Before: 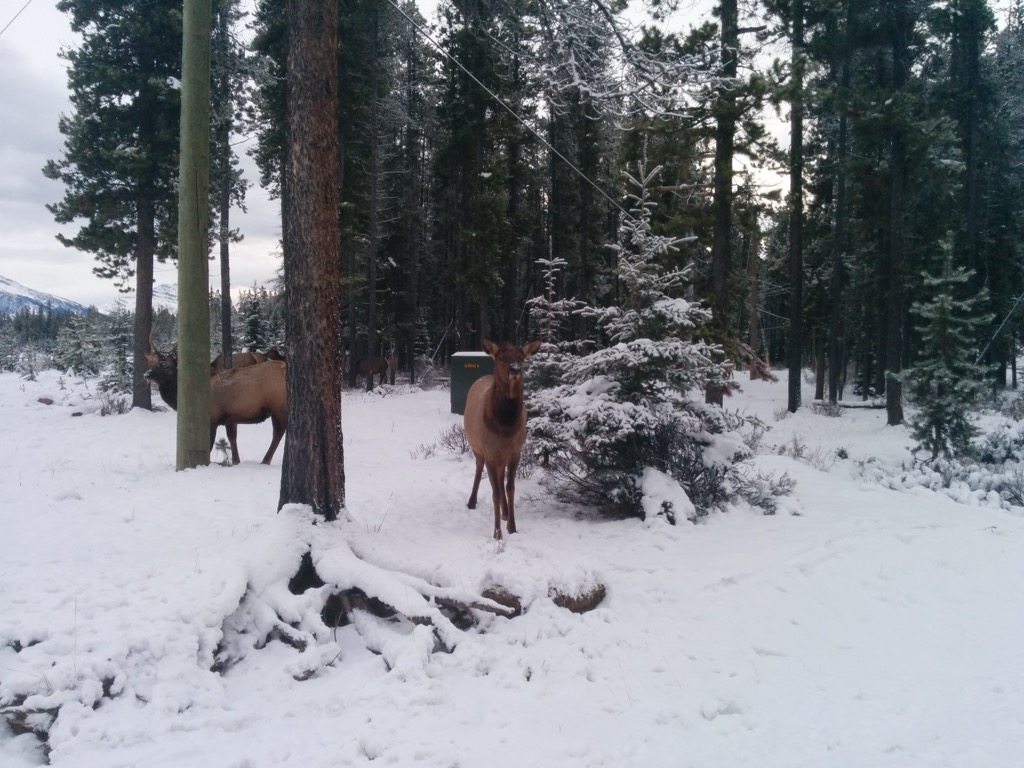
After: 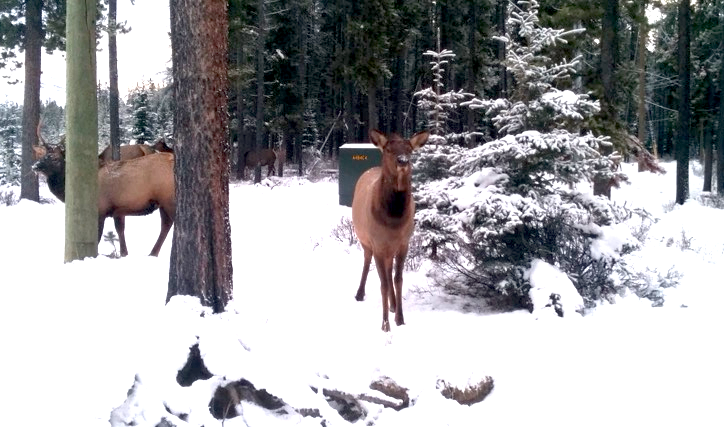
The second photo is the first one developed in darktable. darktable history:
crop: left 10.939%, top 27.136%, right 18.325%, bottom 17.162%
exposure: black level correction 0.009, exposure 1.423 EV, compensate highlight preservation false
